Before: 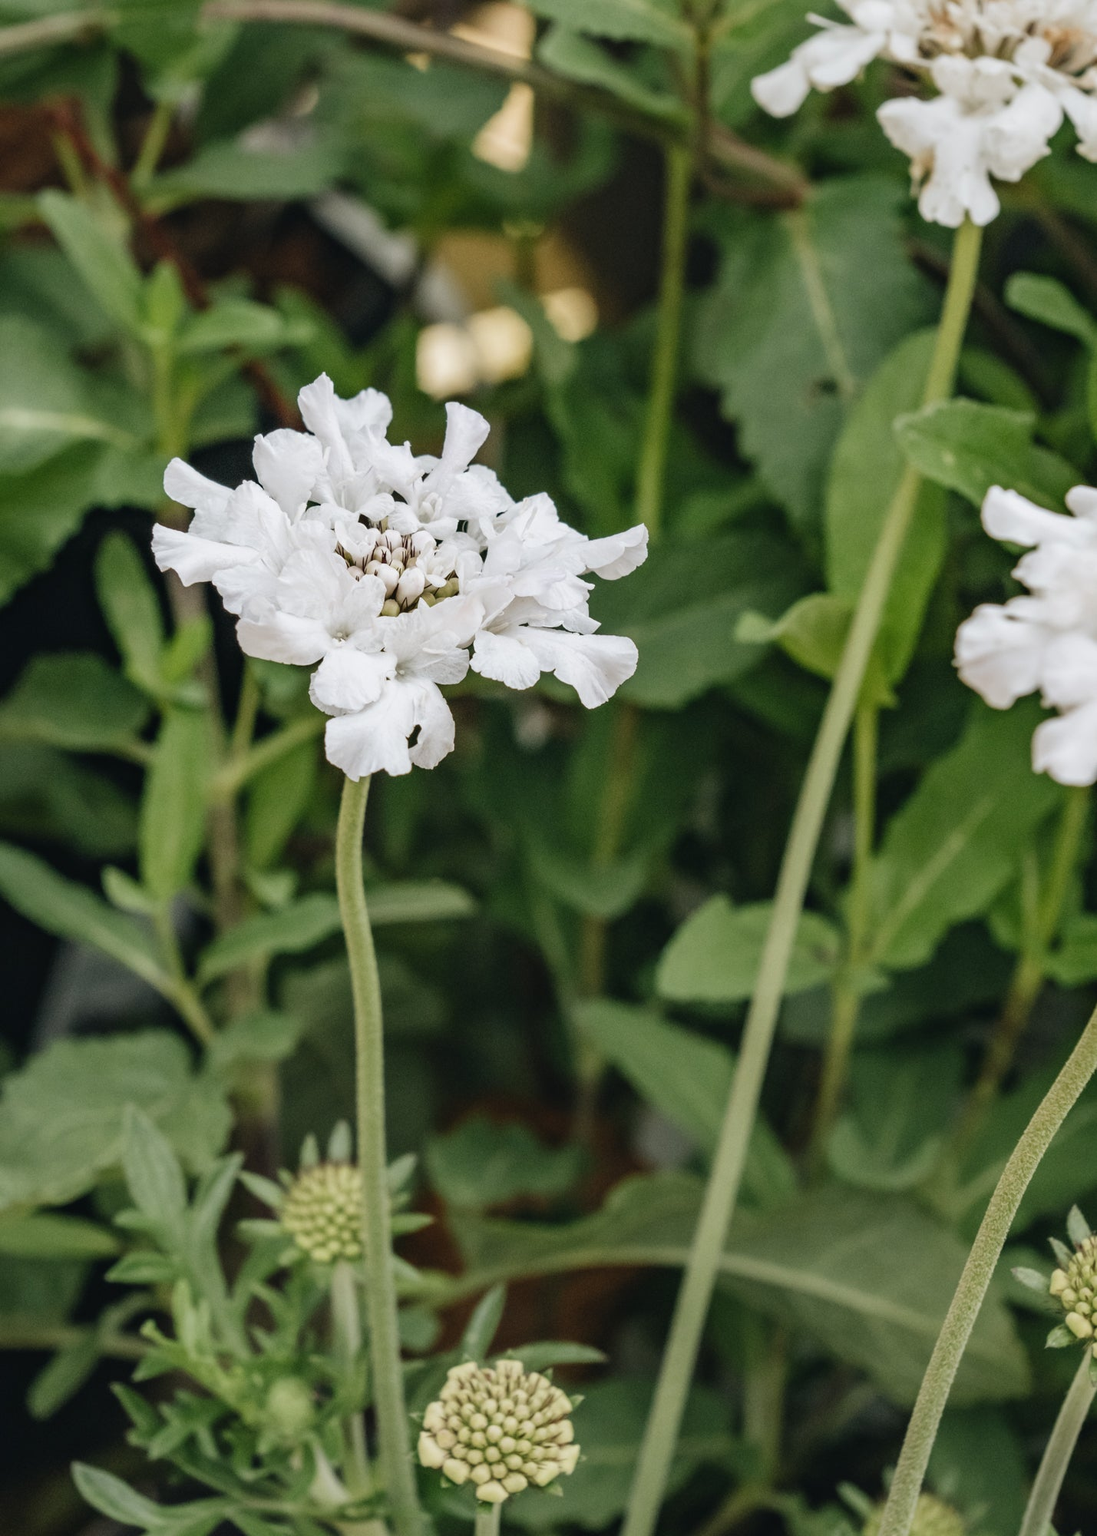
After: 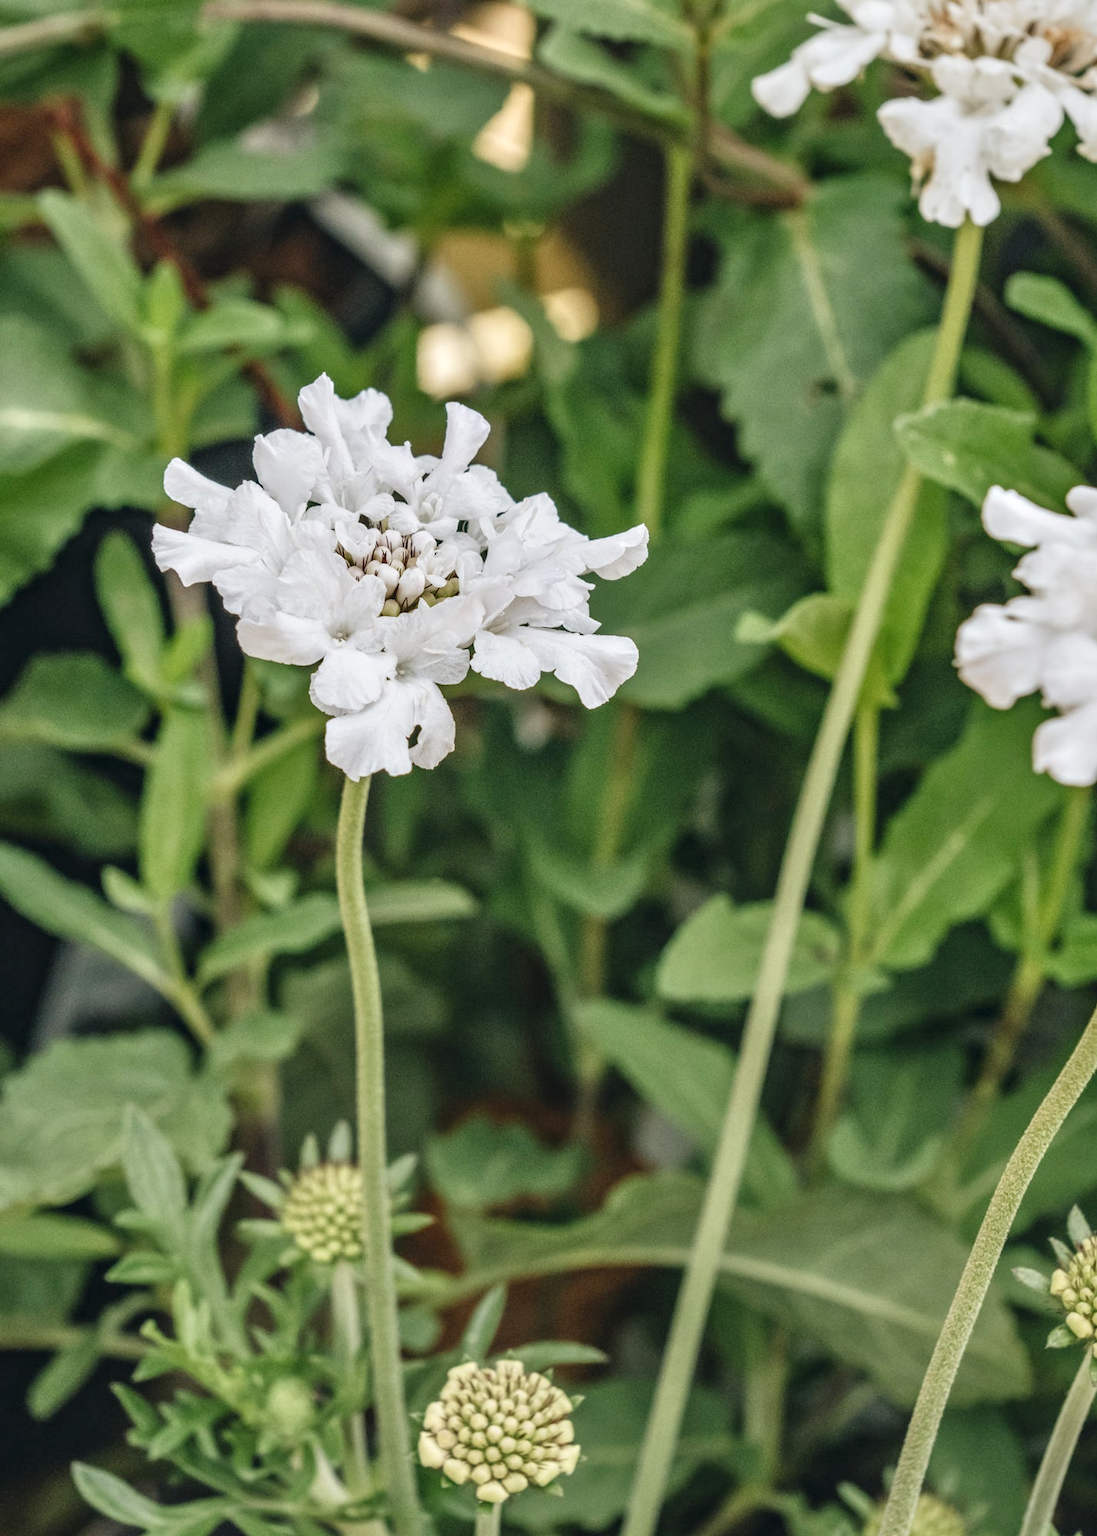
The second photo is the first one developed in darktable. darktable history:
local contrast: on, module defaults
tone equalizer: -8 EV 1.03 EV, -7 EV 0.961 EV, -6 EV 1.03 EV, -5 EV 0.97 EV, -4 EV 1.02 EV, -3 EV 0.75 EV, -2 EV 0.491 EV, -1 EV 0.268 EV
